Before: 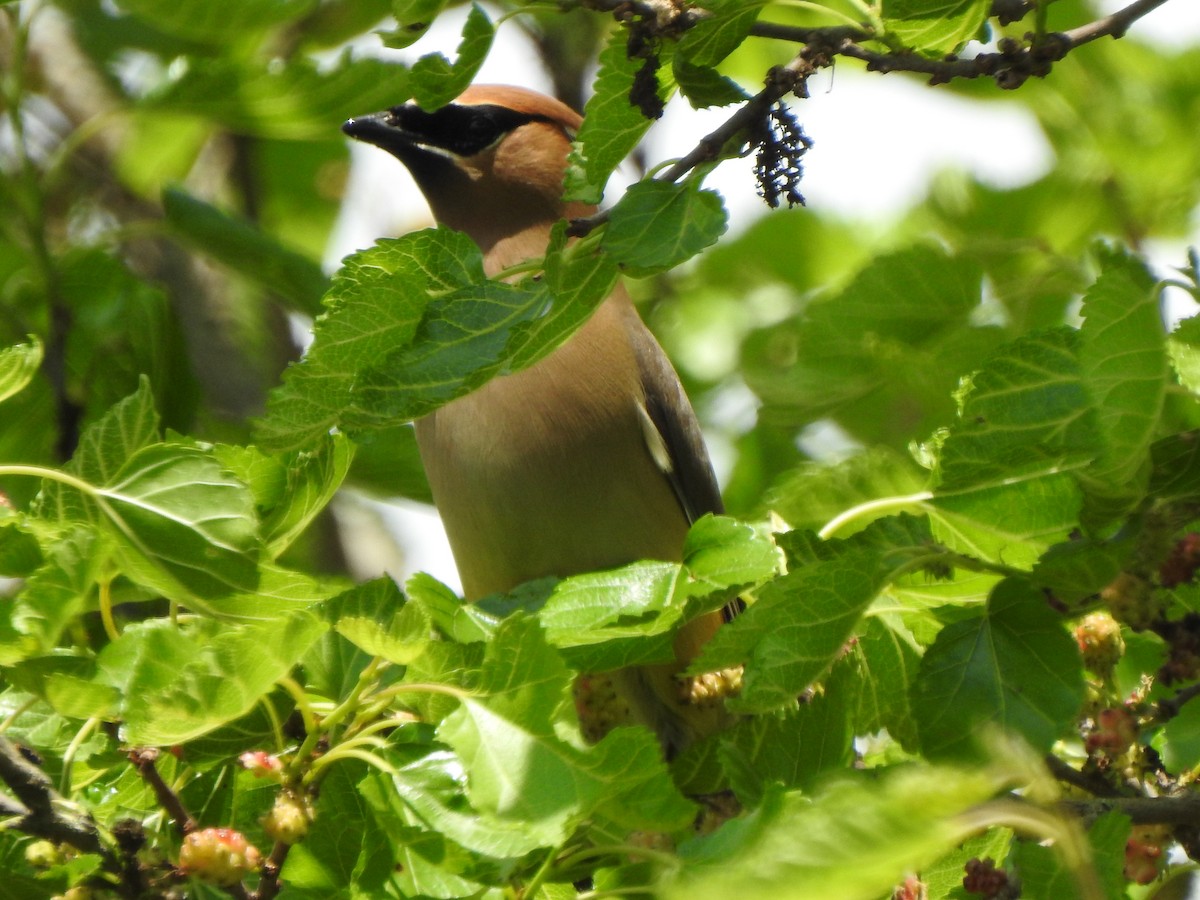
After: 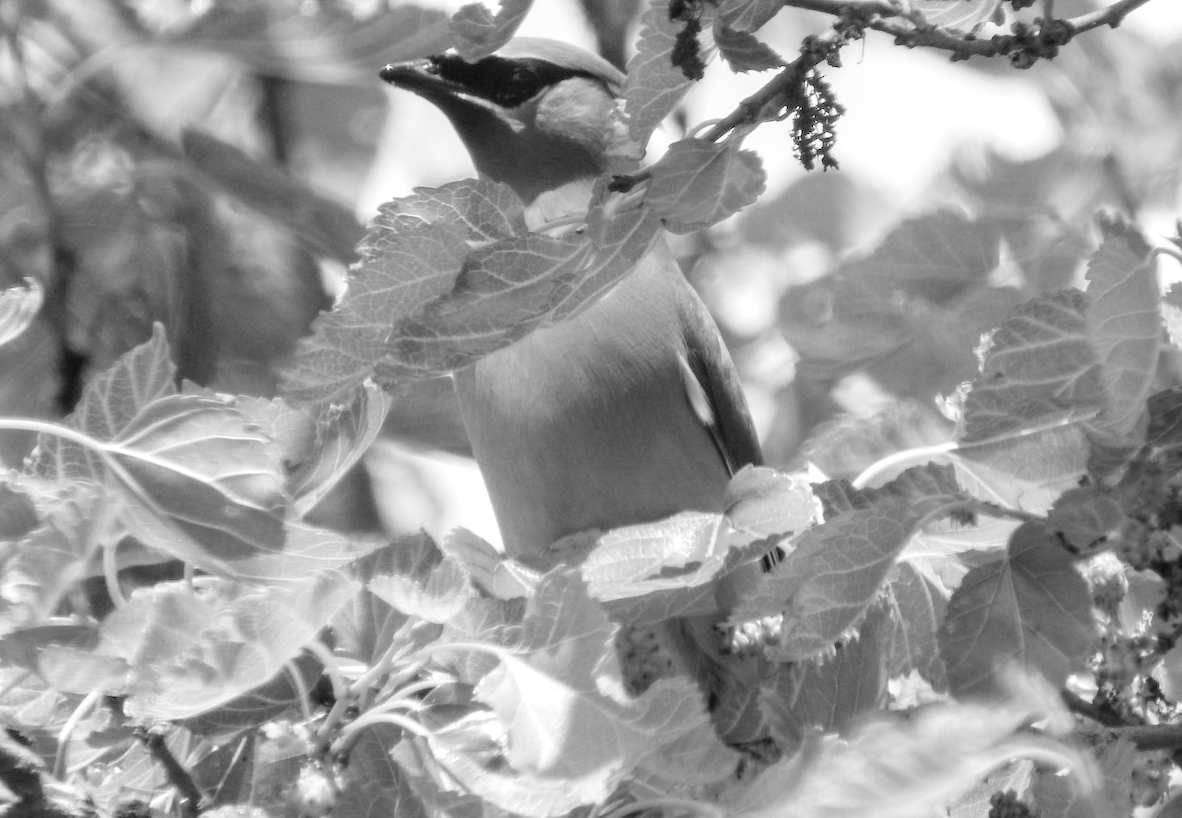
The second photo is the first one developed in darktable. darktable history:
global tonemap: drago (0.7, 100)
local contrast: detail 130%
rotate and perspective: rotation -0.013°, lens shift (vertical) -0.027, lens shift (horizontal) 0.178, crop left 0.016, crop right 0.989, crop top 0.082, crop bottom 0.918
monochrome: a 32, b 64, size 2.3
